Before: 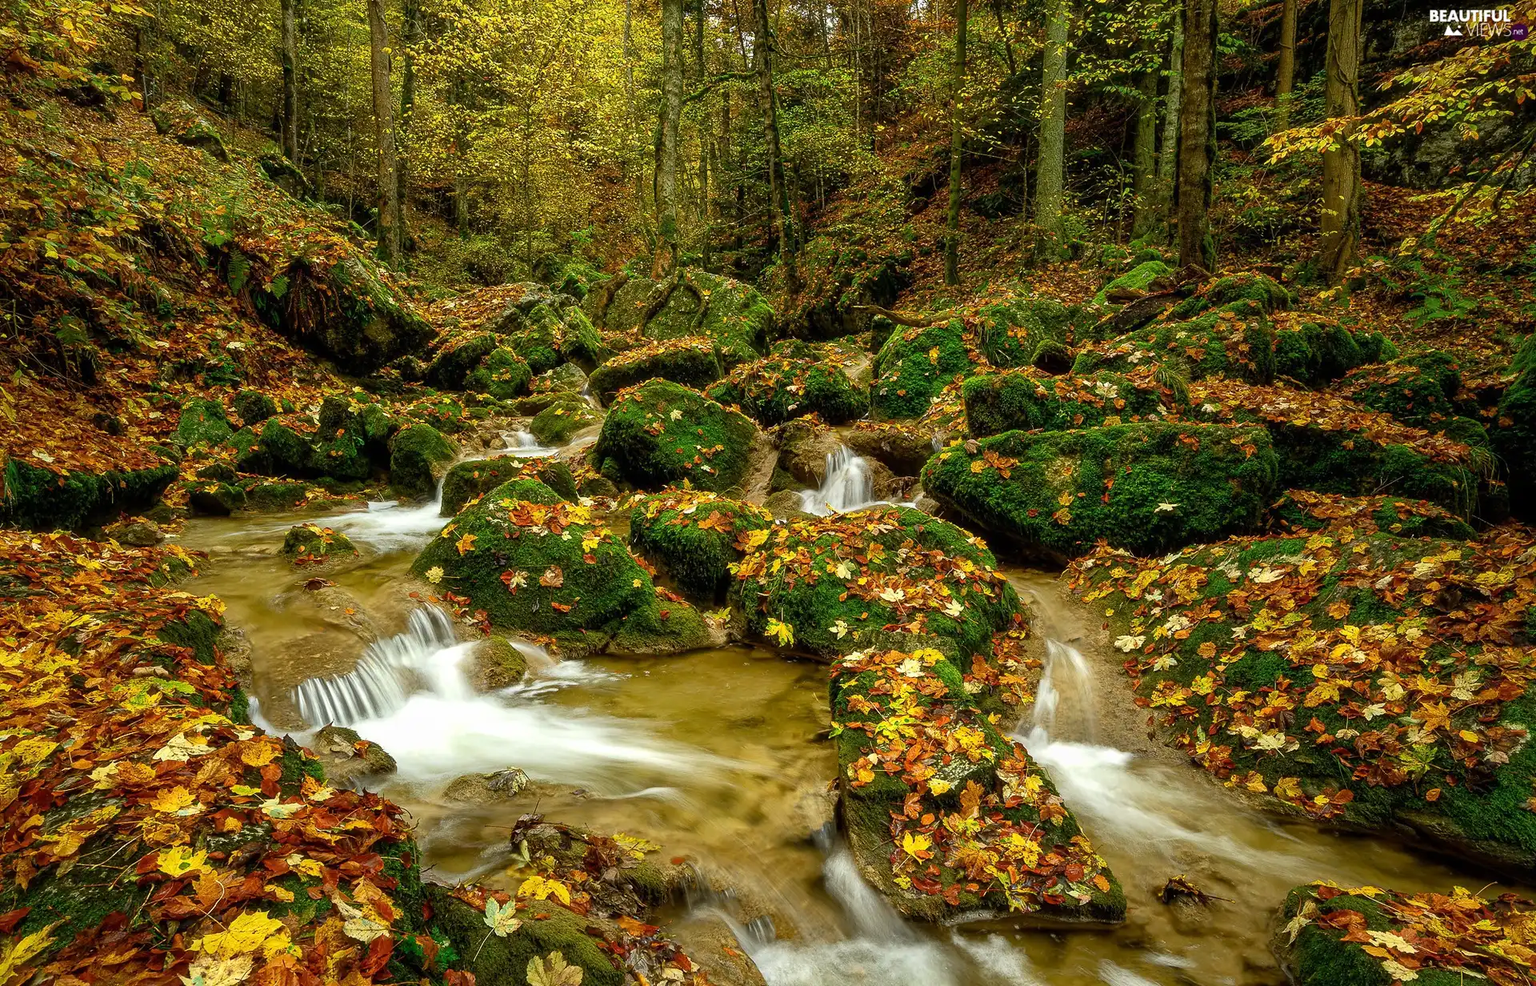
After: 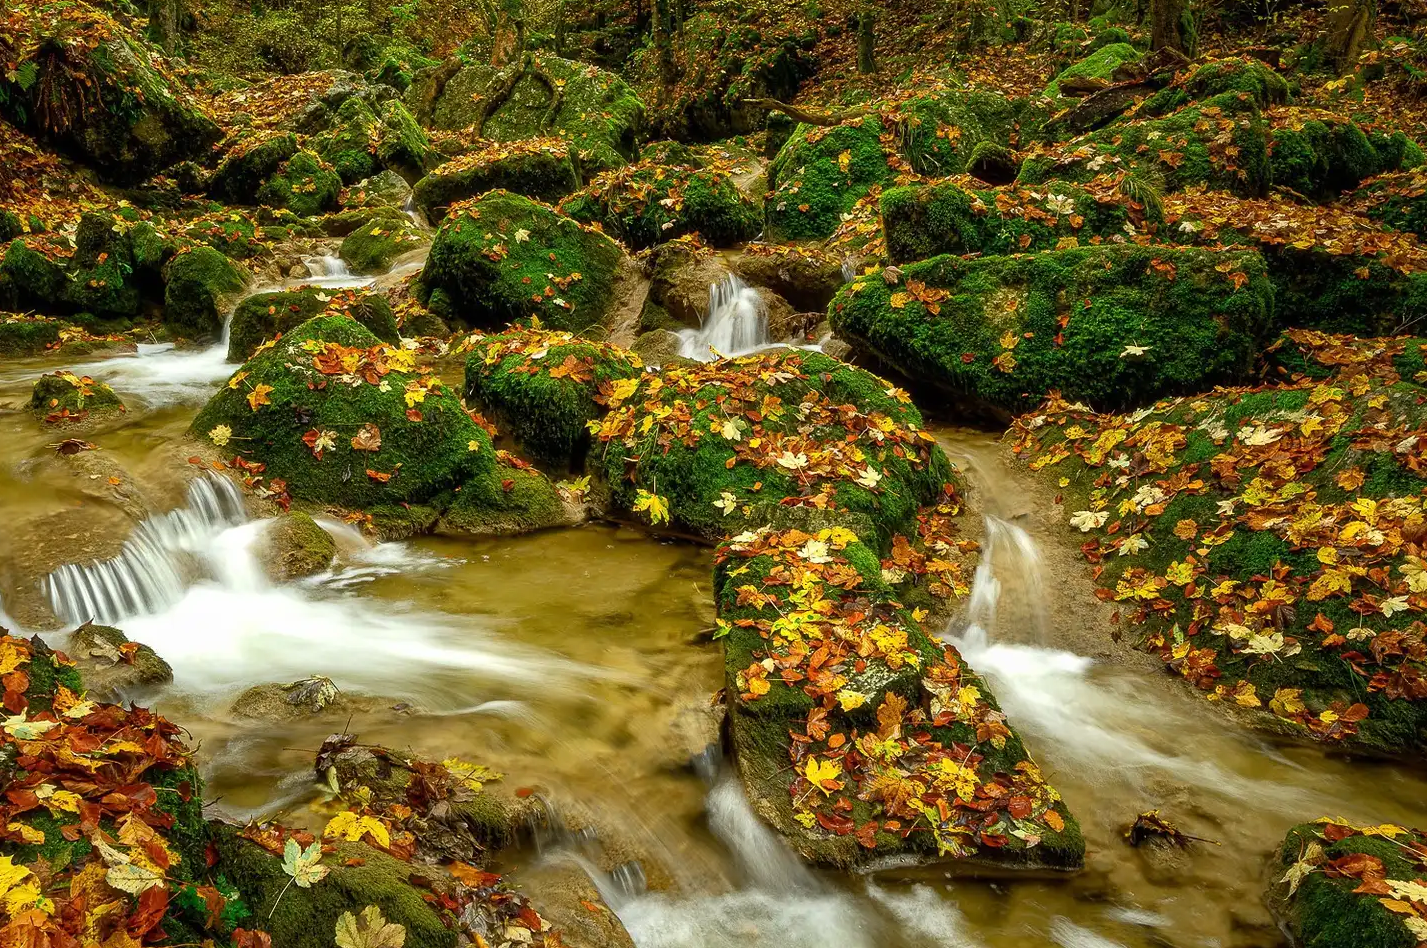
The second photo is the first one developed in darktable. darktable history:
crop: left 16.874%, top 22.976%, right 8.78%
